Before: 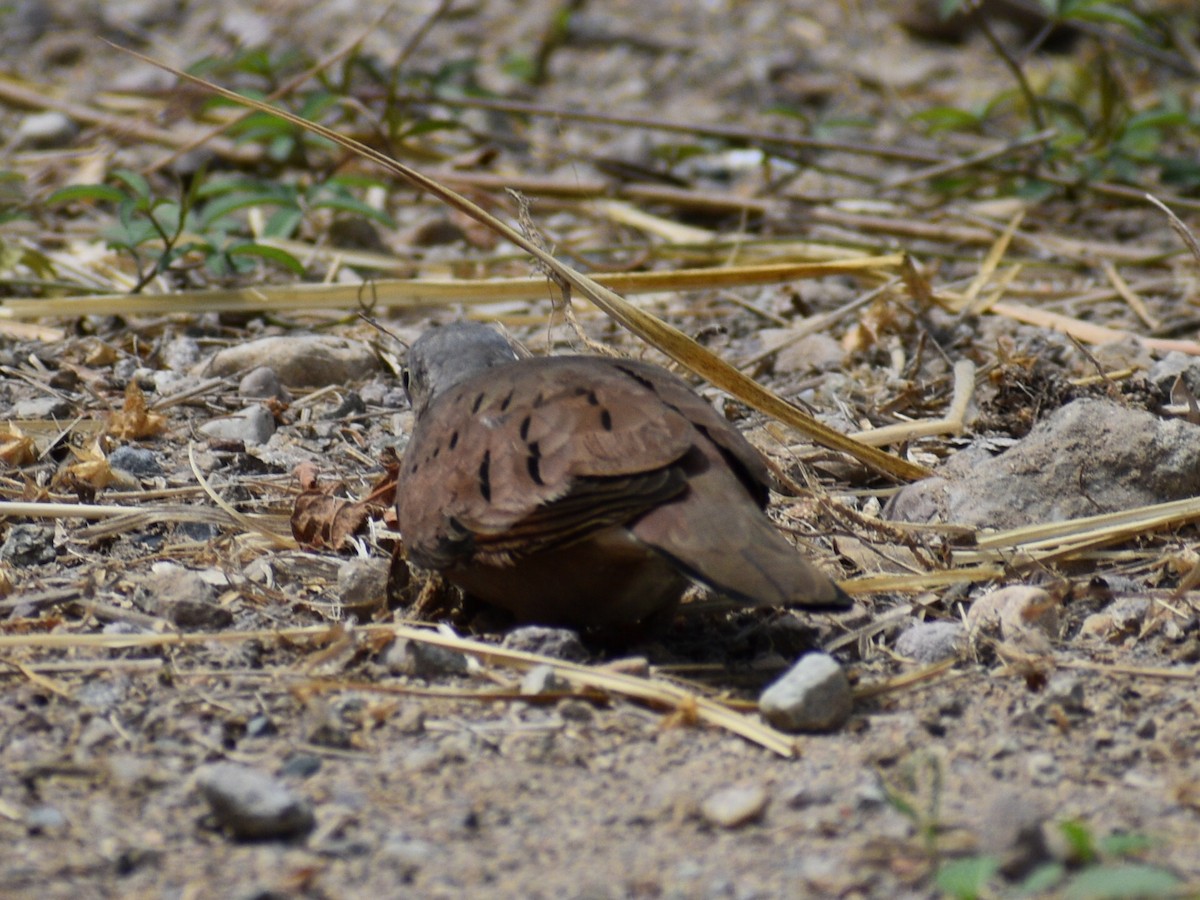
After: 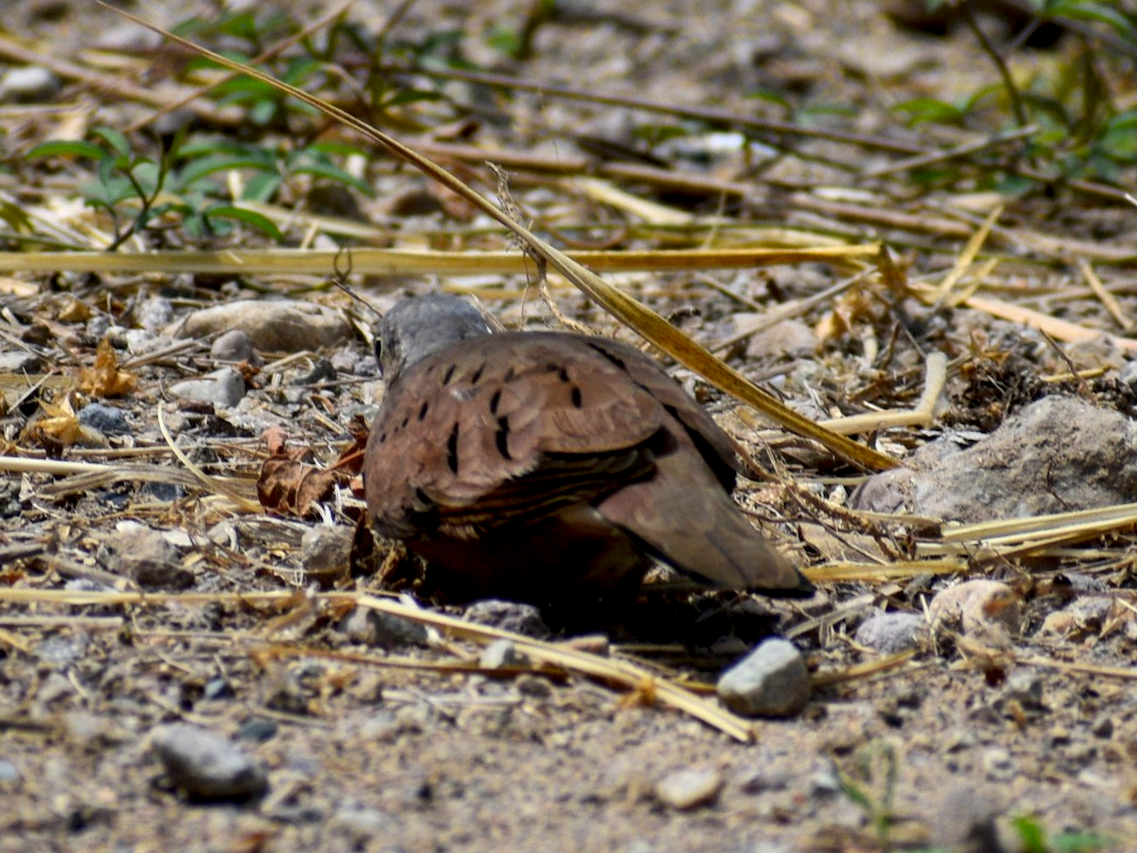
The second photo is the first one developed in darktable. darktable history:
color correction: saturation 1.34
crop and rotate: angle -2.38°
local contrast: detail 135%, midtone range 0.75
